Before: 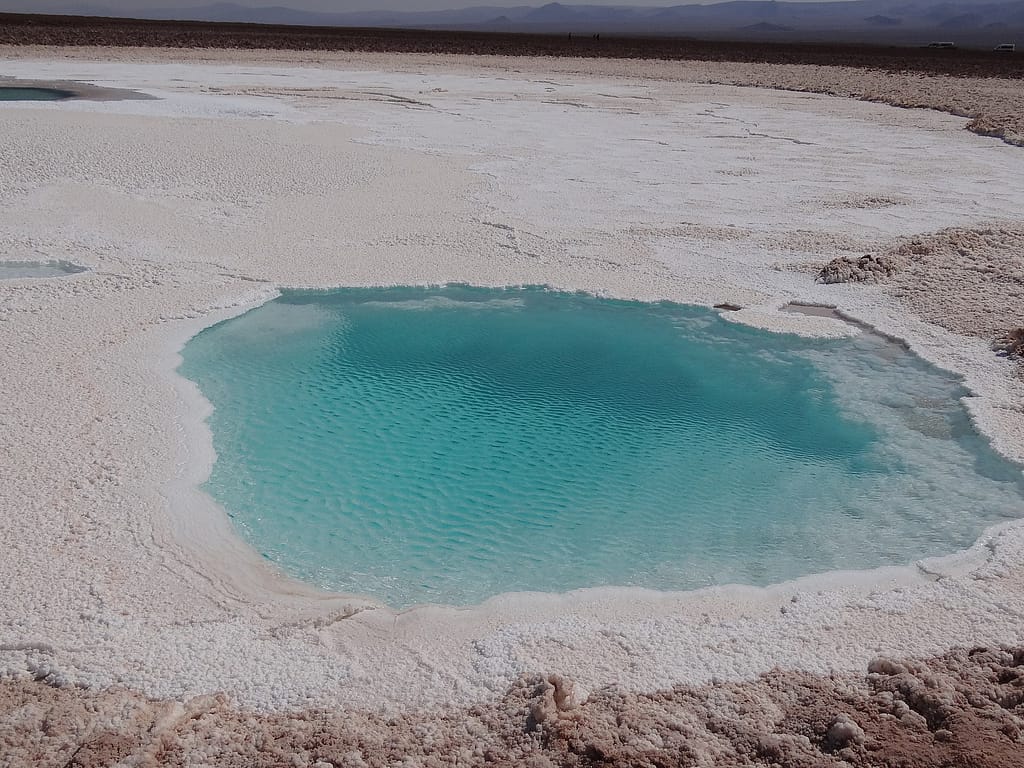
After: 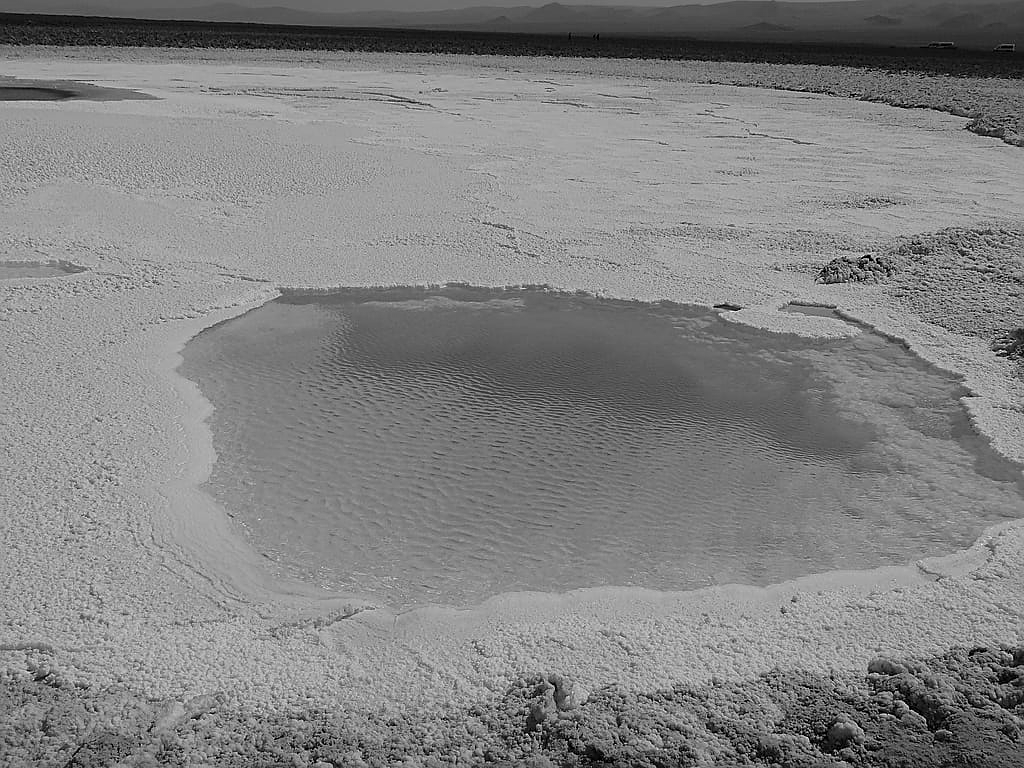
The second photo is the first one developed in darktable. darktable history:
sharpen: on, module defaults
monochrome: a -74.22, b 78.2
color balance rgb: perceptual saturation grading › global saturation 20%, global vibrance 20%
